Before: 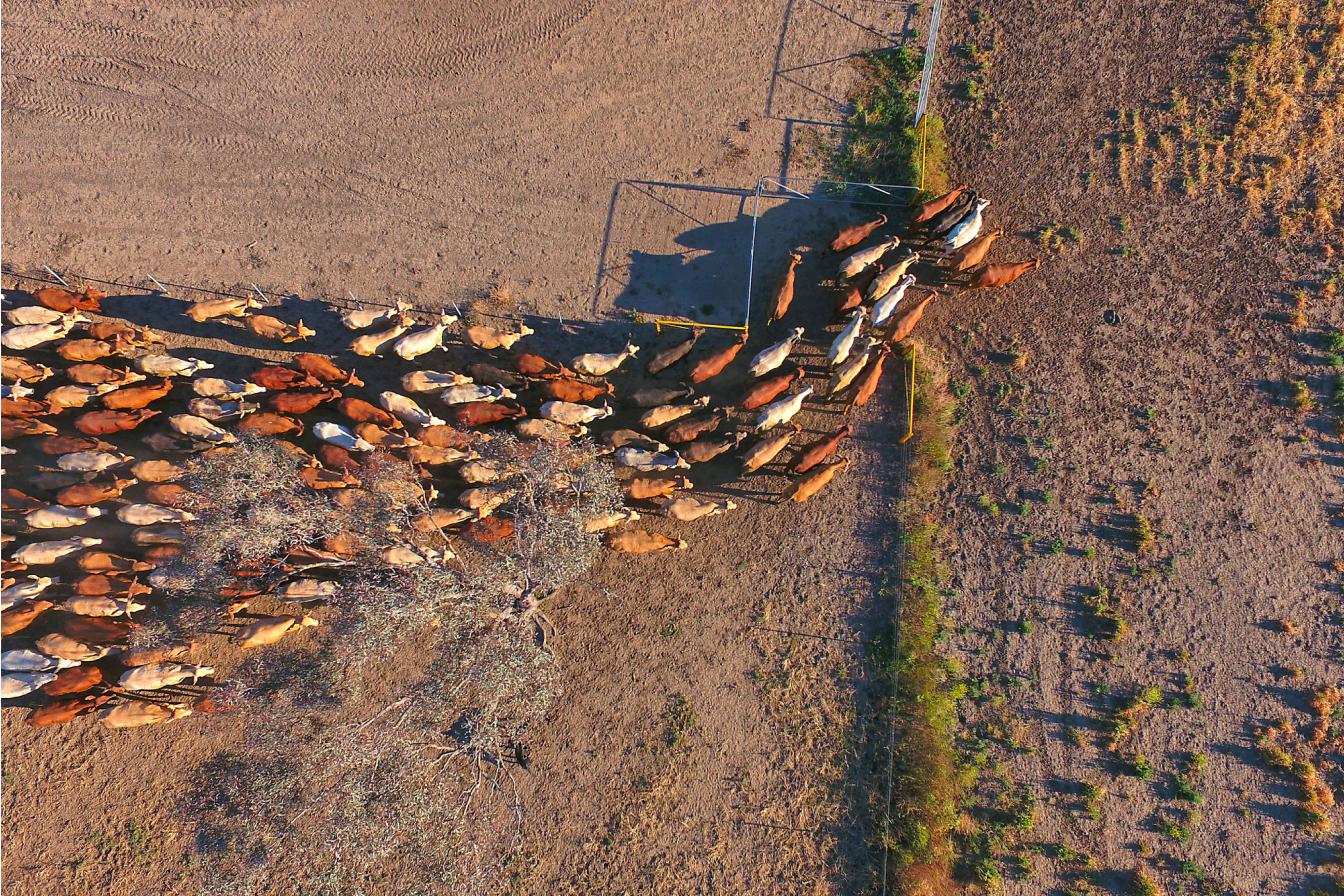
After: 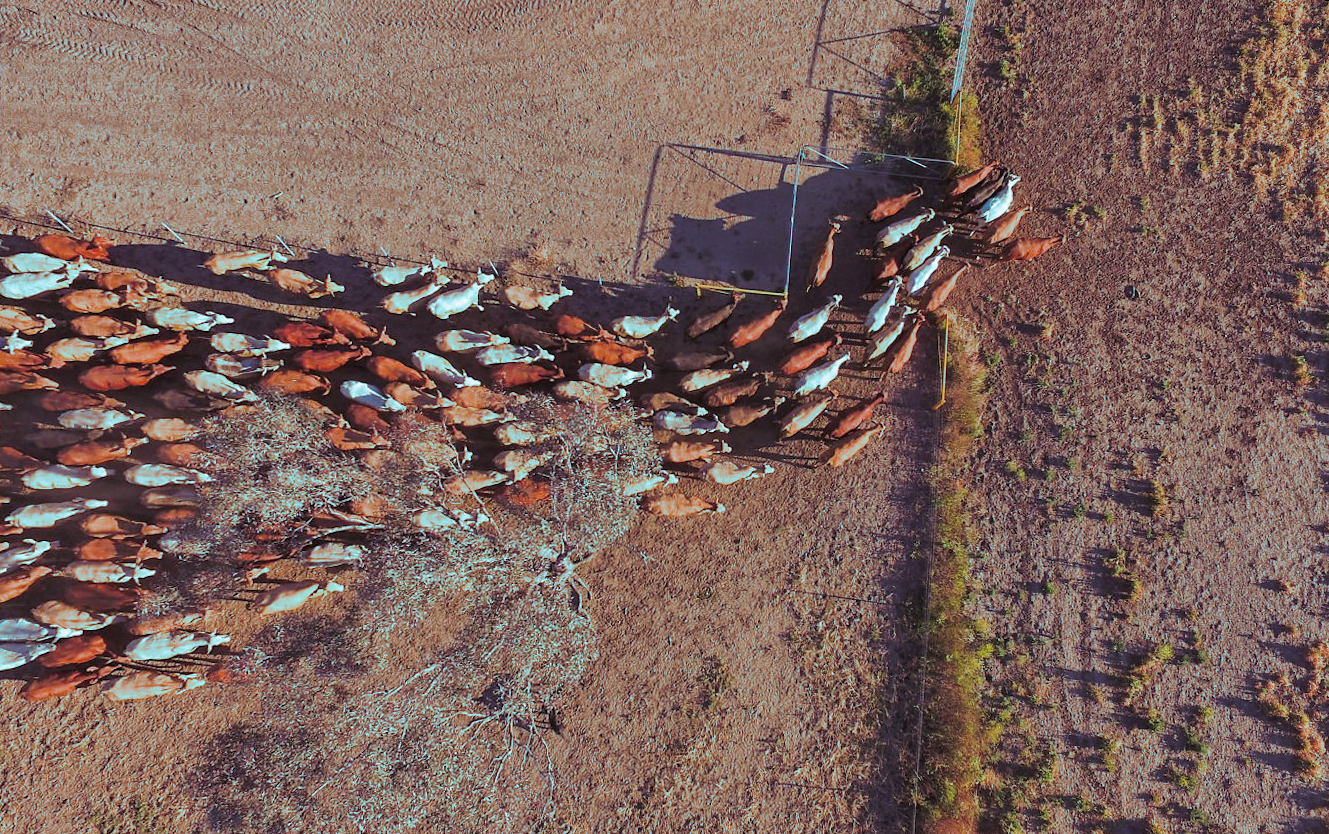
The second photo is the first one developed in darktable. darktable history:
split-toning: shadows › hue 327.6°, highlights › hue 198°, highlights › saturation 0.55, balance -21.25, compress 0%
rotate and perspective: rotation 0.679°, lens shift (horizontal) 0.136, crop left 0.009, crop right 0.991, crop top 0.078, crop bottom 0.95
